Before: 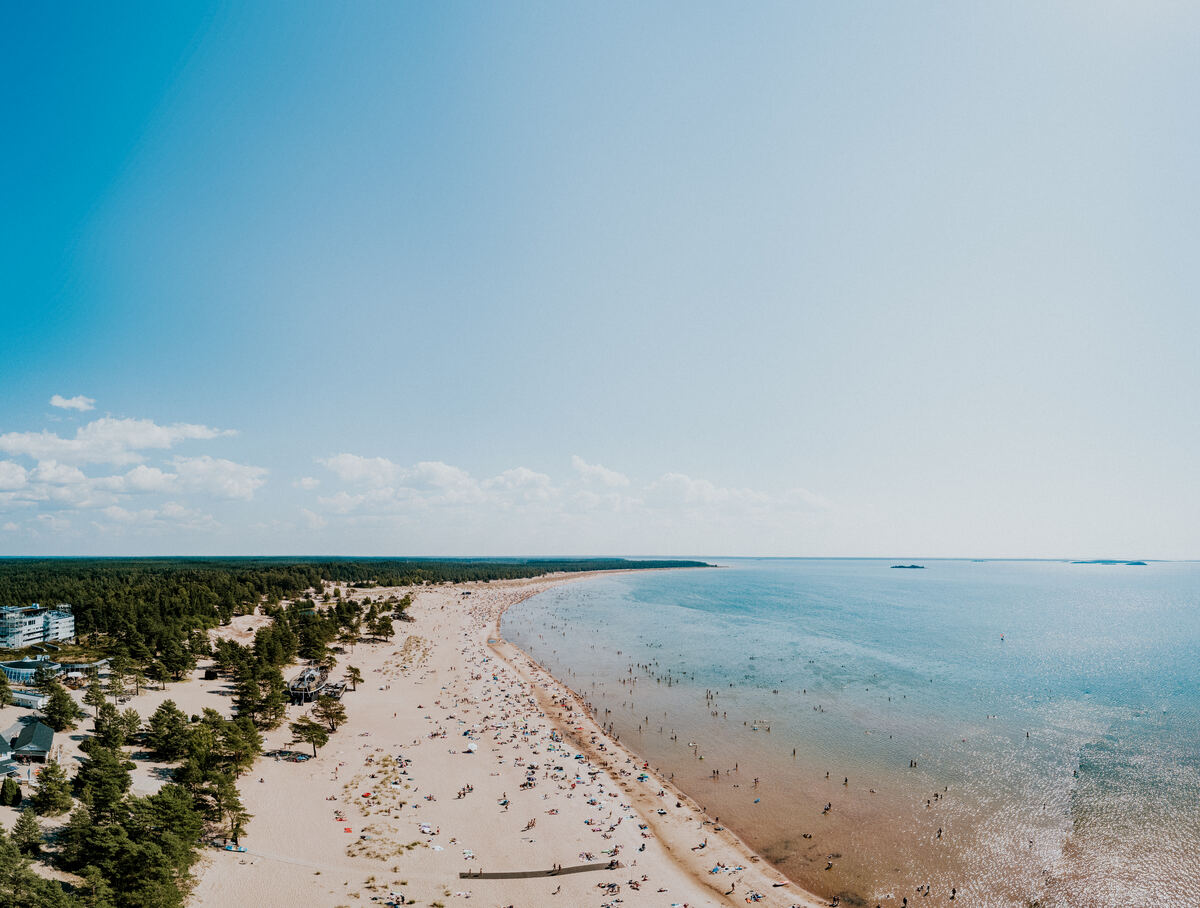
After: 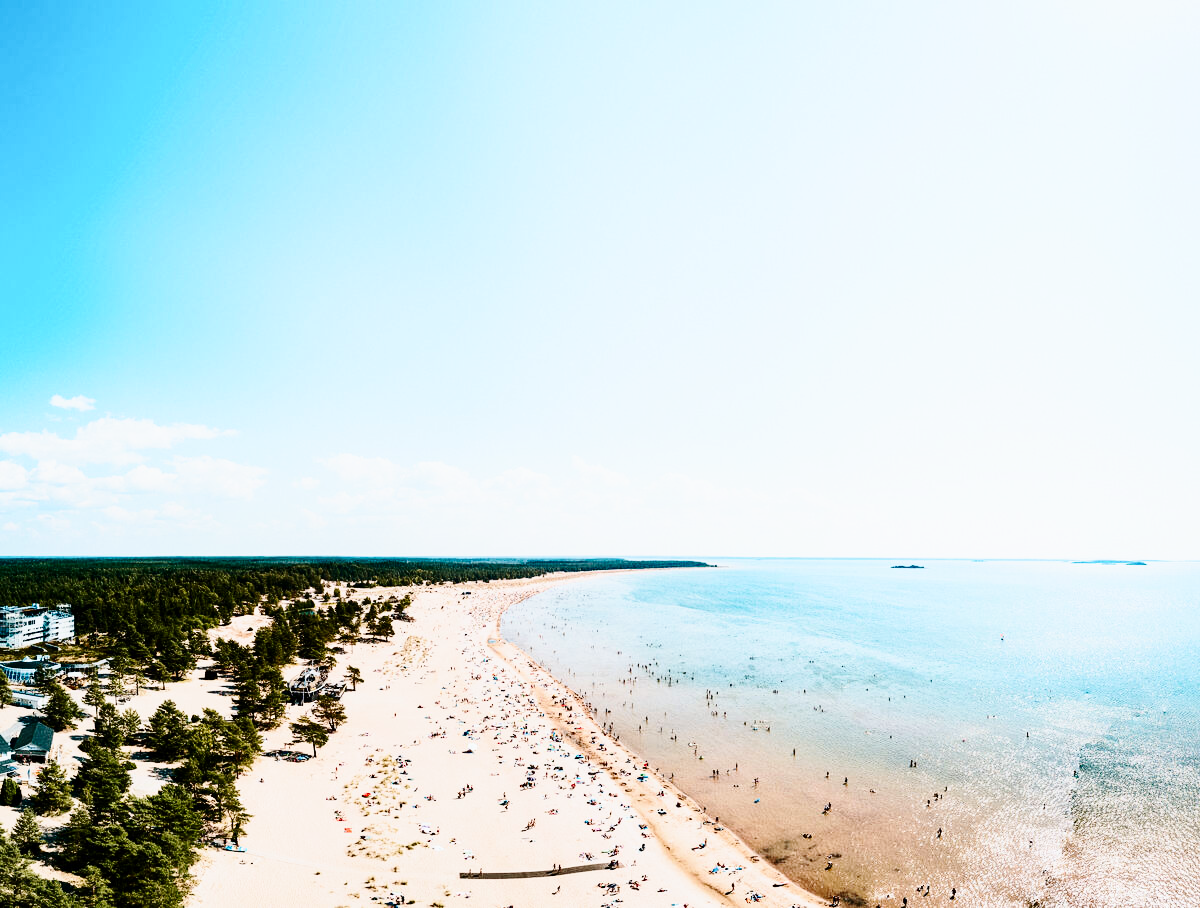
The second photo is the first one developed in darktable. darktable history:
base curve: curves: ch0 [(0, 0) (0.028, 0.03) (0.121, 0.232) (0.46, 0.748) (0.859, 0.968) (1, 1)], preserve colors none
contrast brightness saturation: contrast 0.29
